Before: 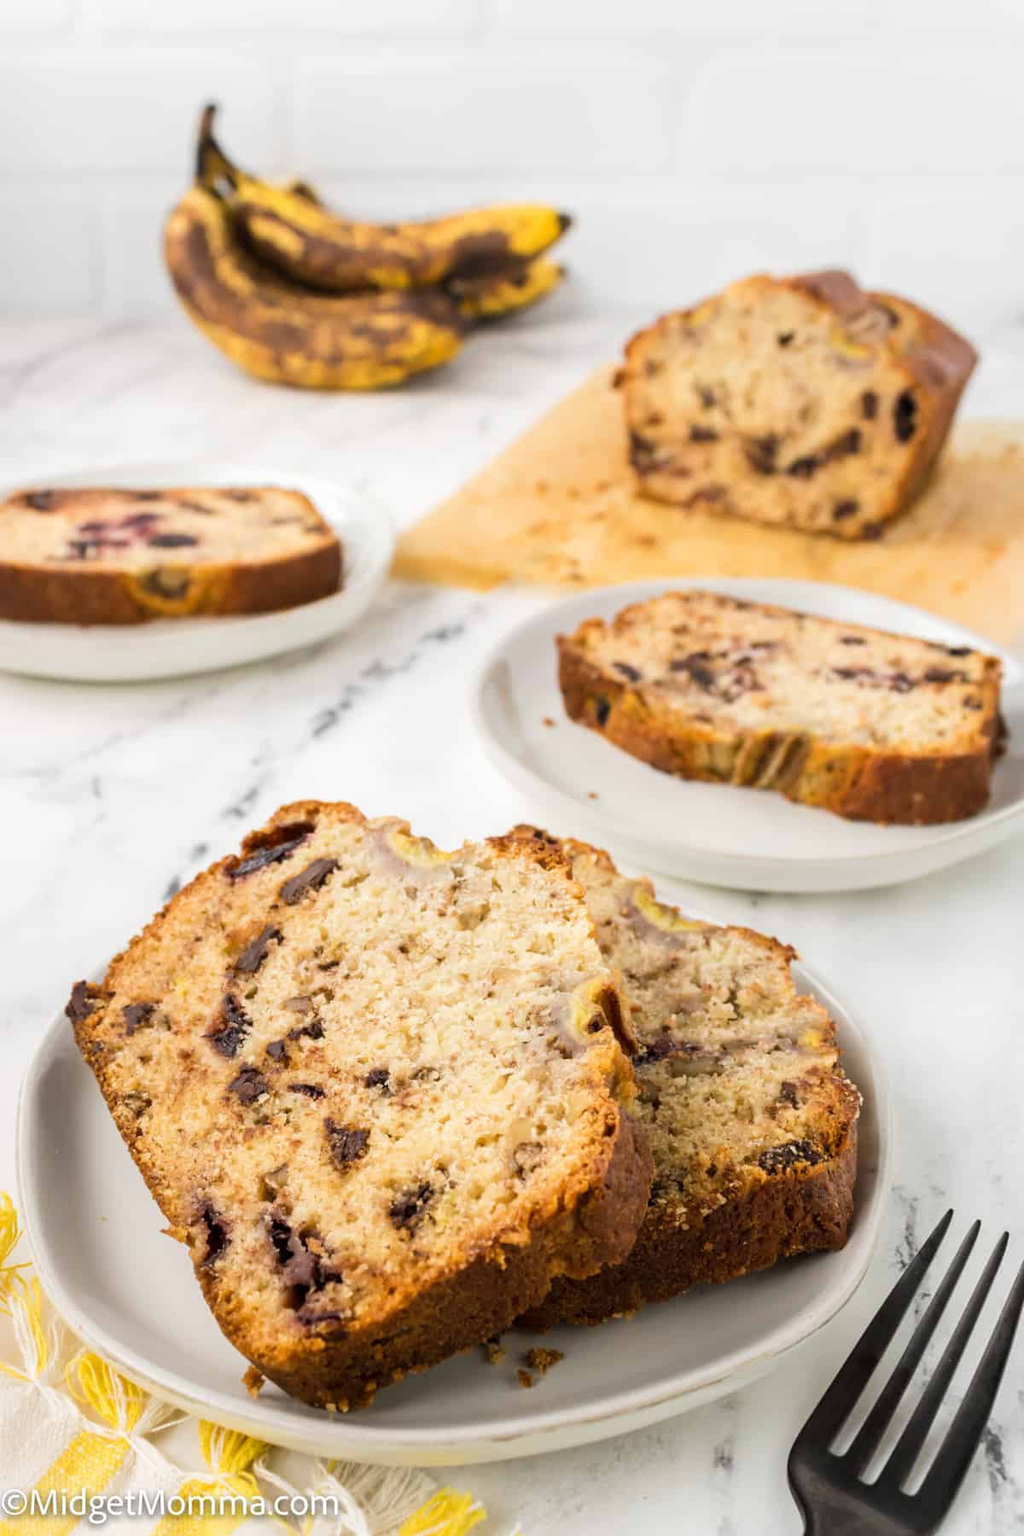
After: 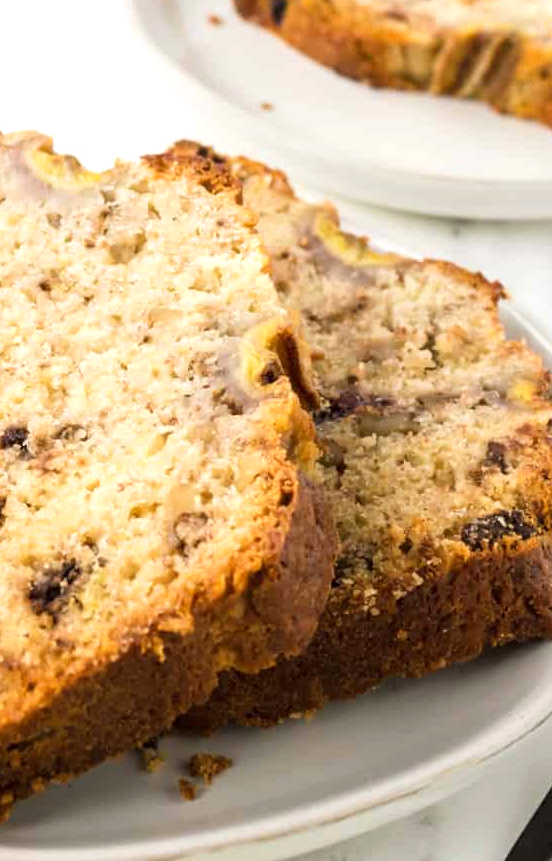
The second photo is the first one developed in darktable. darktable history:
exposure: exposure 0.27 EV, compensate exposure bias true, compensate highlight preservation false
crop: left 35.737%, top 45.943%, right 18.186%, bottom 5.916%
